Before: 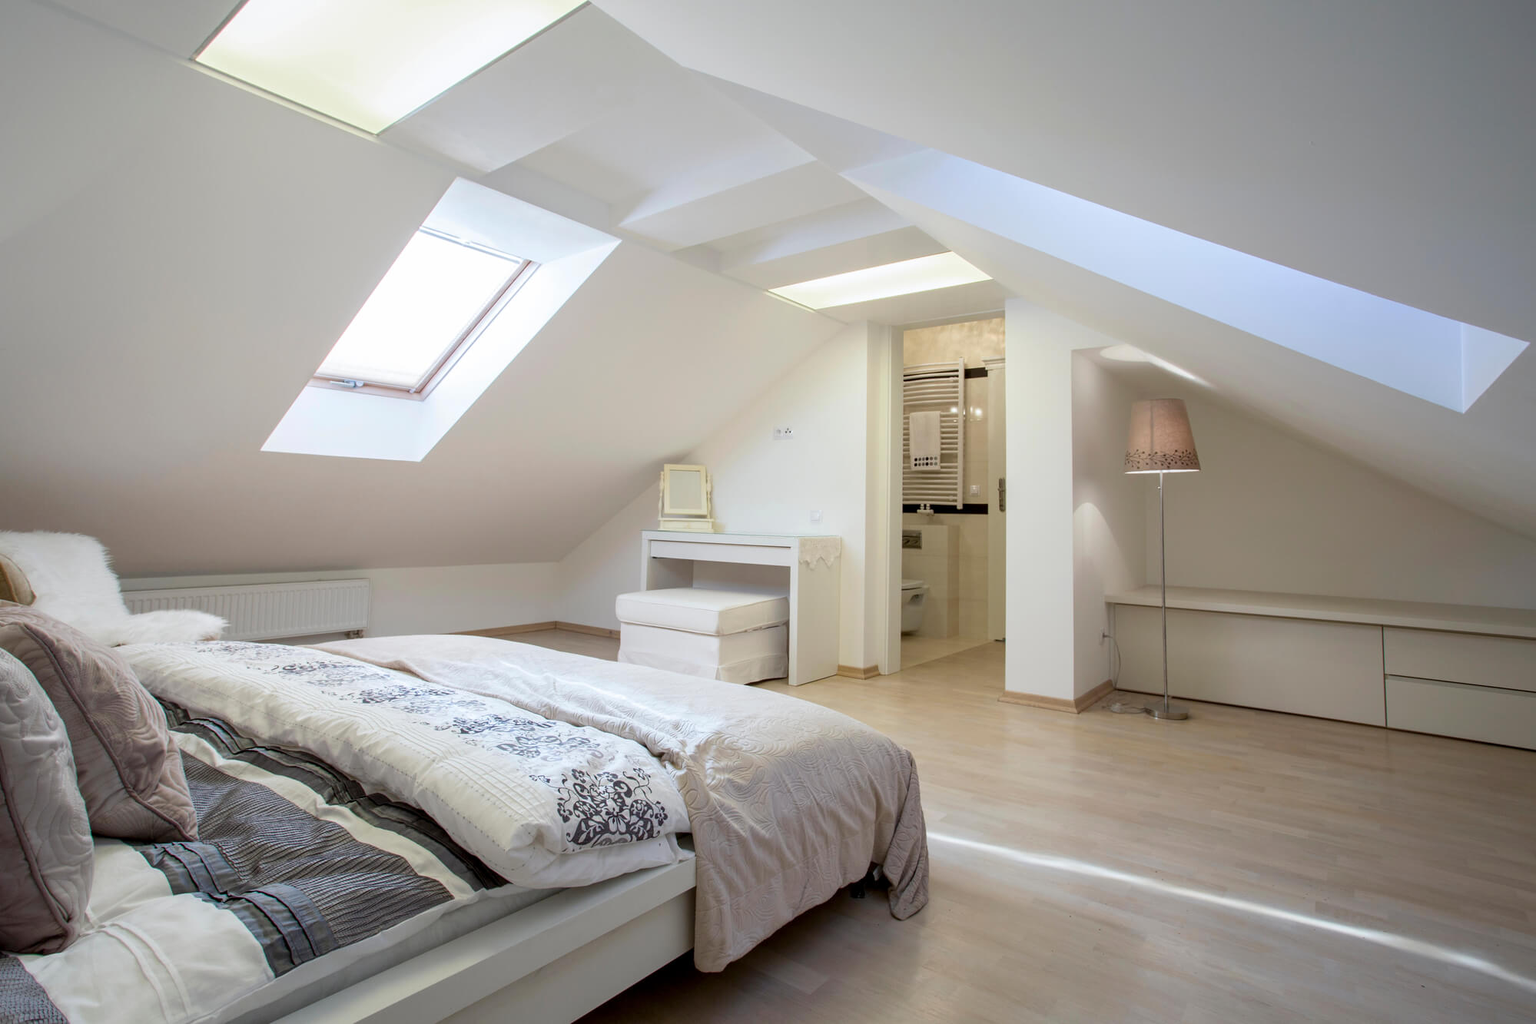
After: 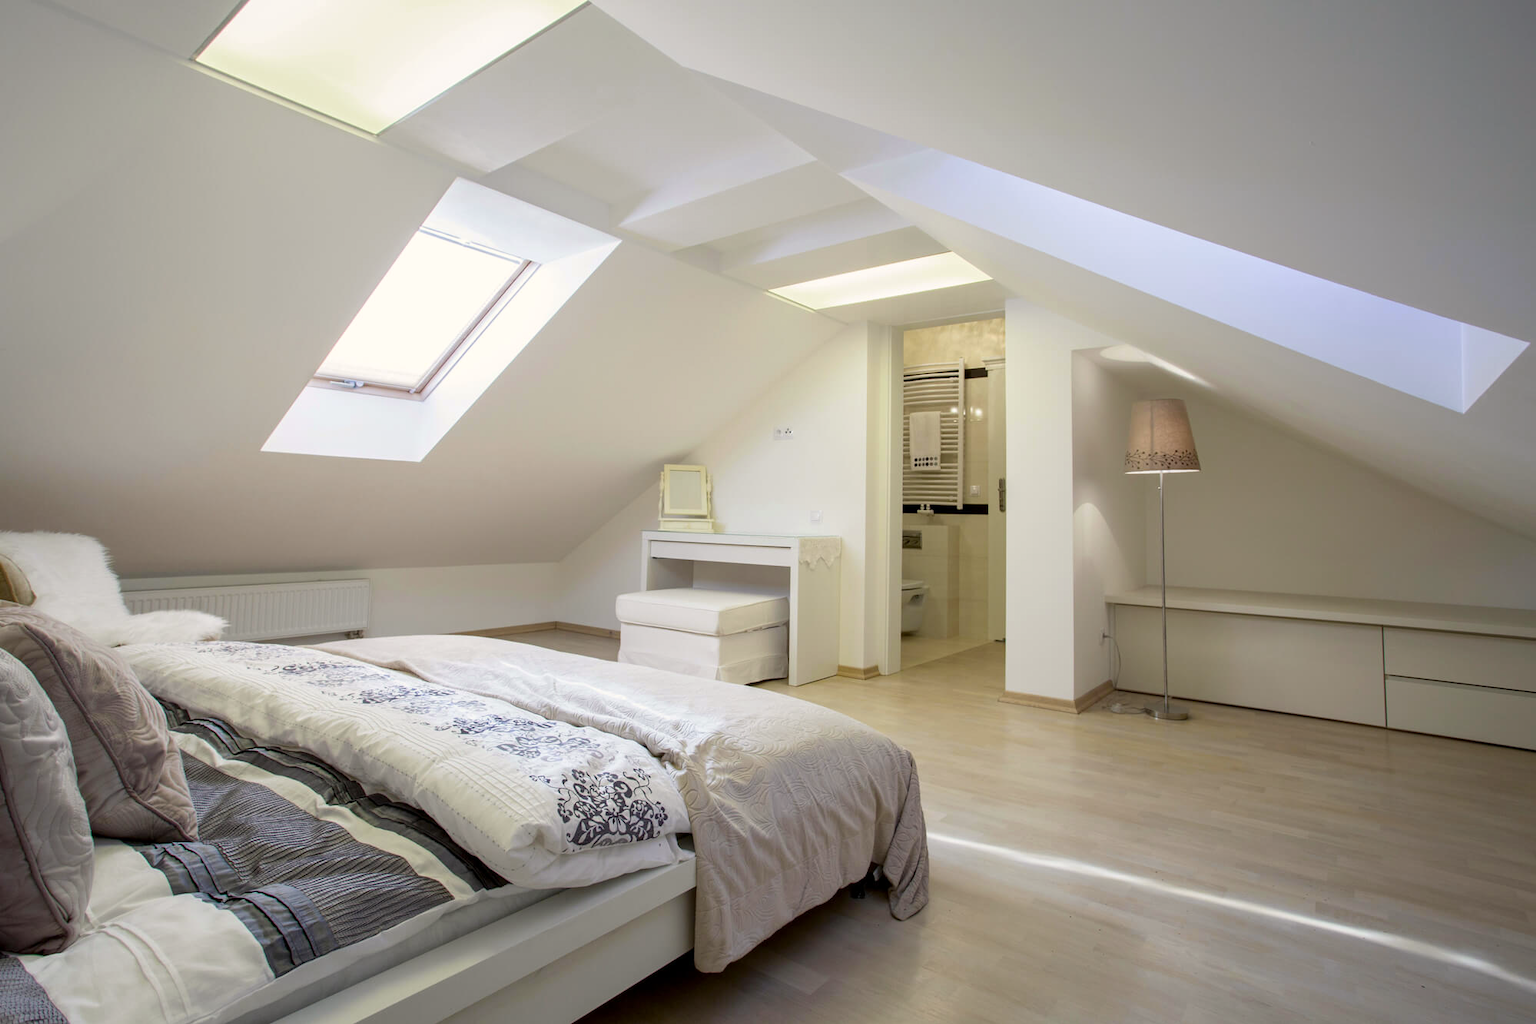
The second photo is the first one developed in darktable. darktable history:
white balance: red 0.926, green 1.003, blue 1.133
color correction: highlights a* 2.72, highlights b* 22.8
